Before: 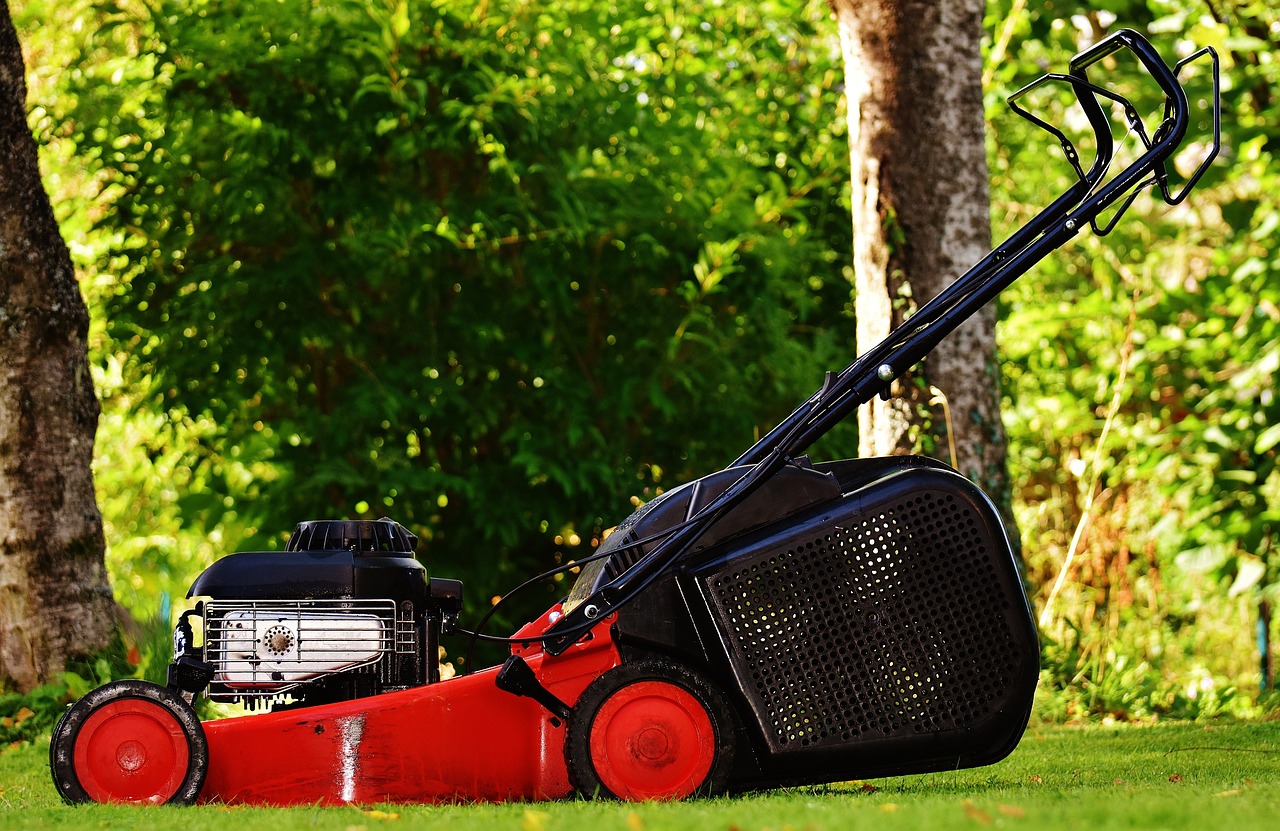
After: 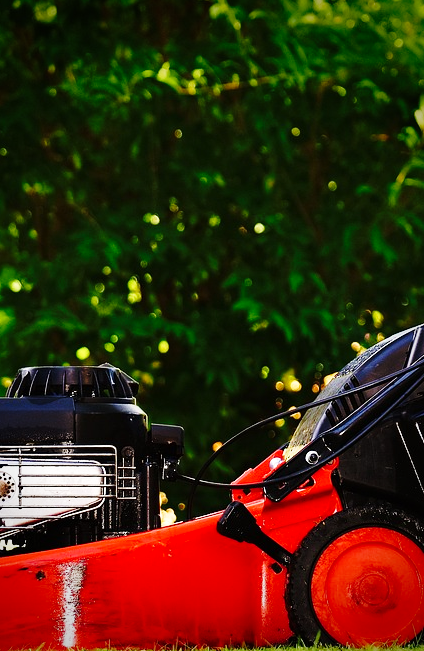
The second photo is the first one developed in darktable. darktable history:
crop and rotate: left 21.83%, top 18.646%, right 45.004%, bottom 2.997%
base curve: curves: ch0 [(0, 0) (0.028, 0.03) (0.121, 0.232) (0.46, 0.748) (0.859, 0.968) (1, 1)], preserve colors none
vignetting: fall-off start 63.74%, brightness -0.573, saturation -0.002, center (-0.08, 0.071), width/height ratio 0.888
